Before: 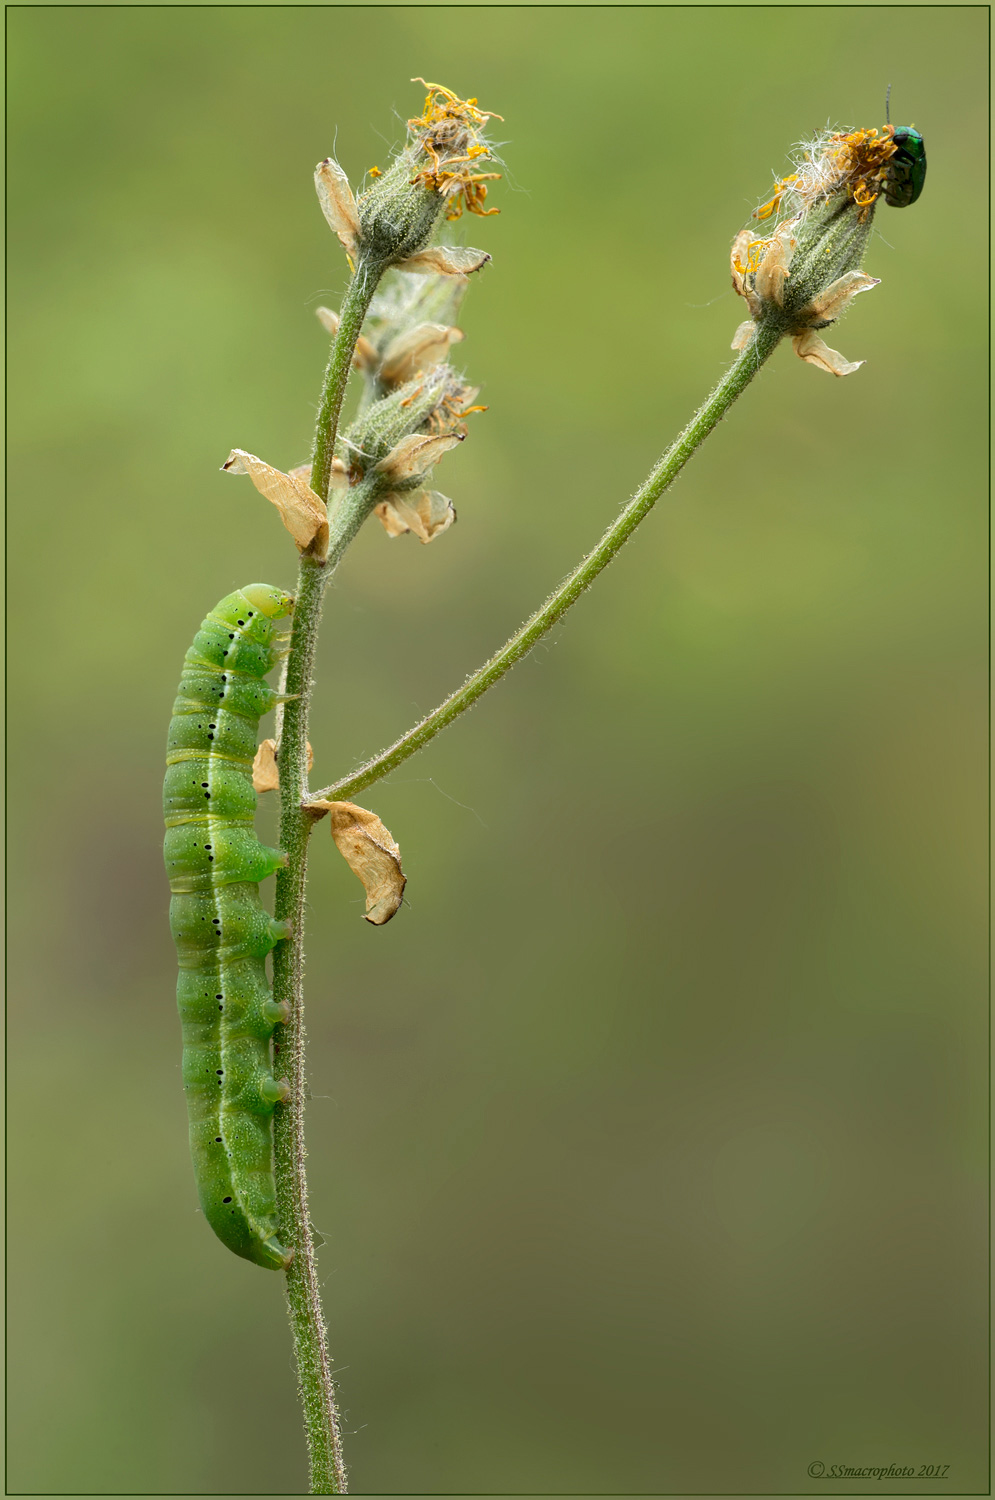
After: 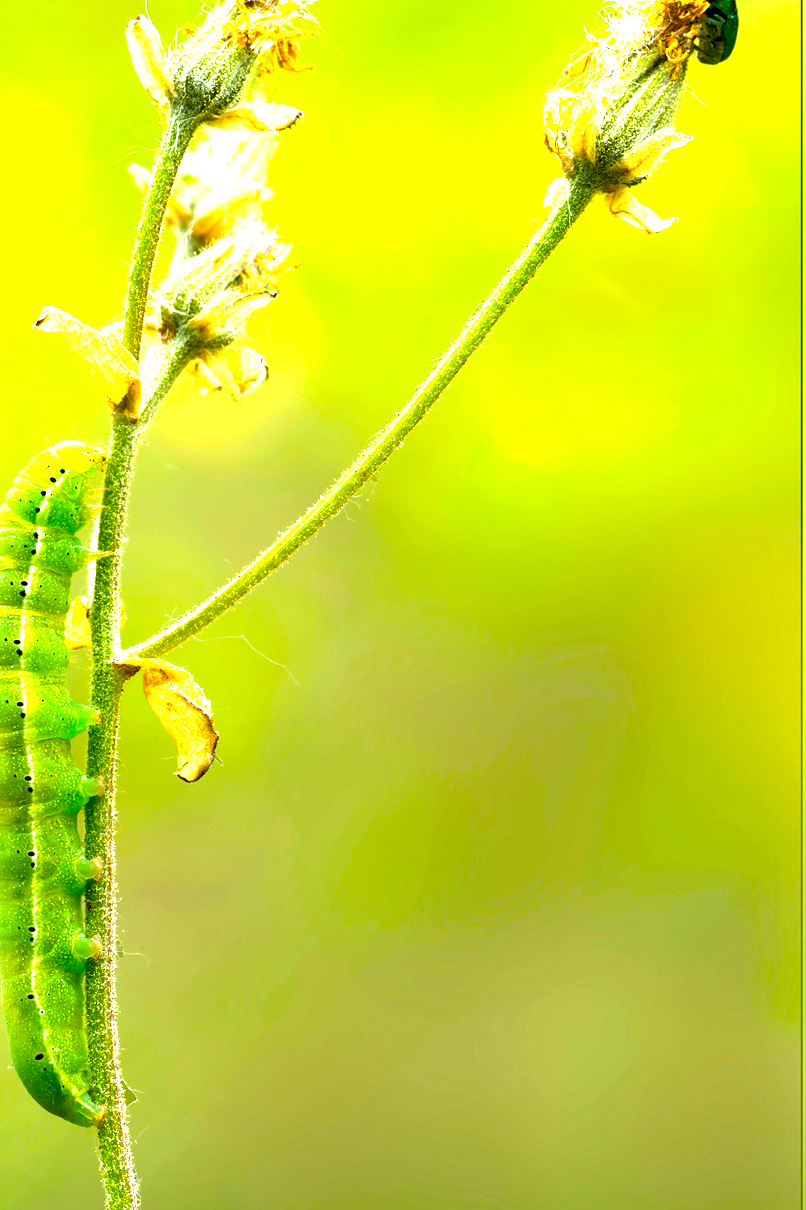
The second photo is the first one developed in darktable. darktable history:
color balance rgb: shadows lift › luminance -7.673%, shadows lift › chroma 2.399%, shadows lift › hue 163.87°, power › hue 328.56°, perceptual saturation grading › global saturation 75.216%, perceptual saturation grading › shadows -30.475%, perceptual brilliance grading › global brilliance 20.557%
exposure: black level correction 0.001, exposure 0.954 EV, compensate highlight preservation false
velvia: on, module defaults
levels: white 99.92%, levels [0, 0.476, 0.951]
crop: left 18.979%, top 9.593%, right 0%, bottom 9.727%
